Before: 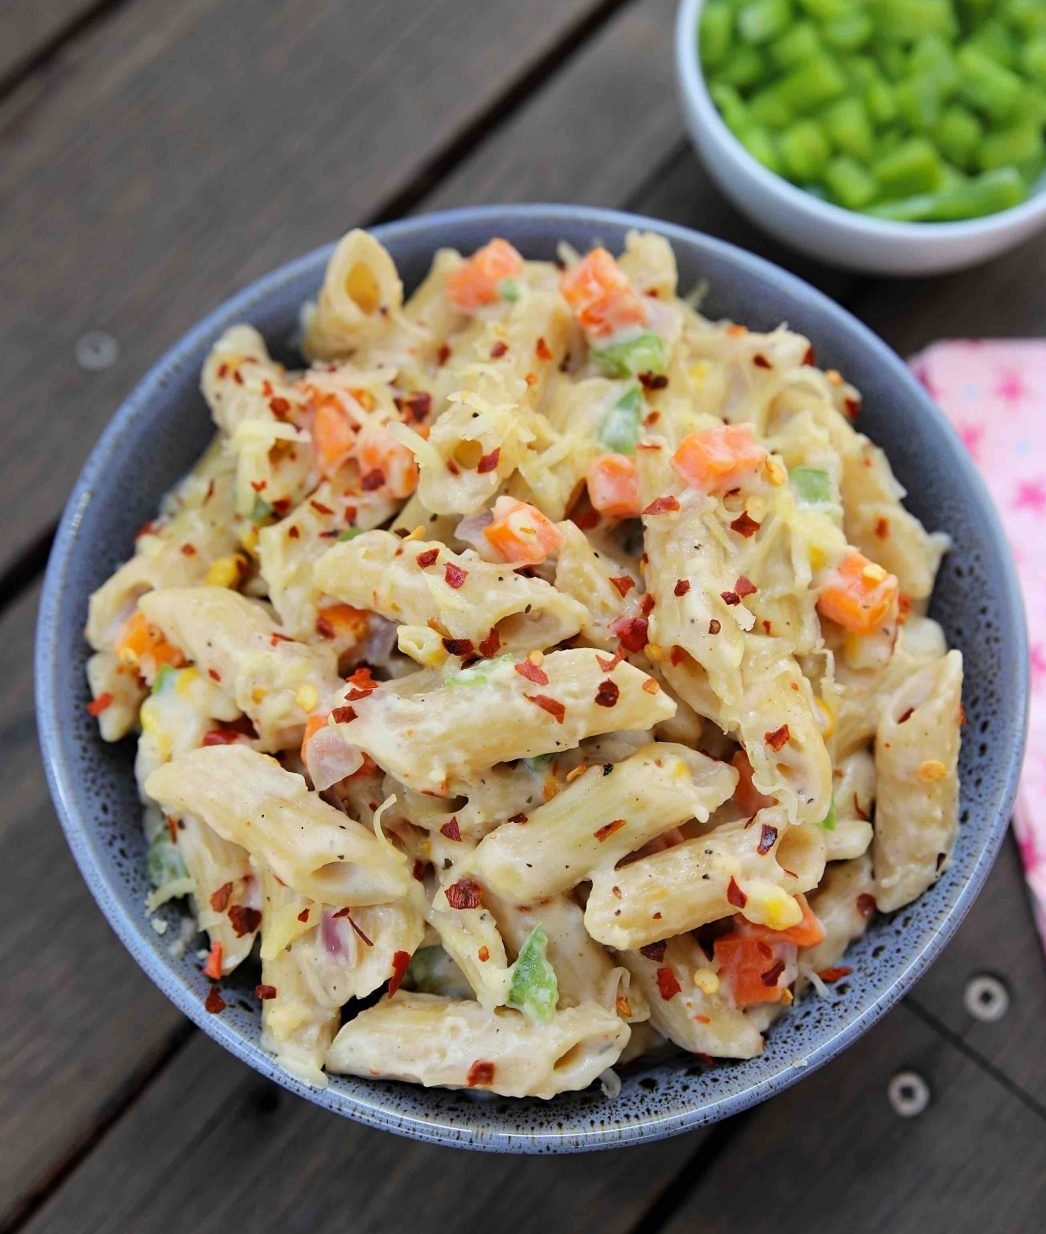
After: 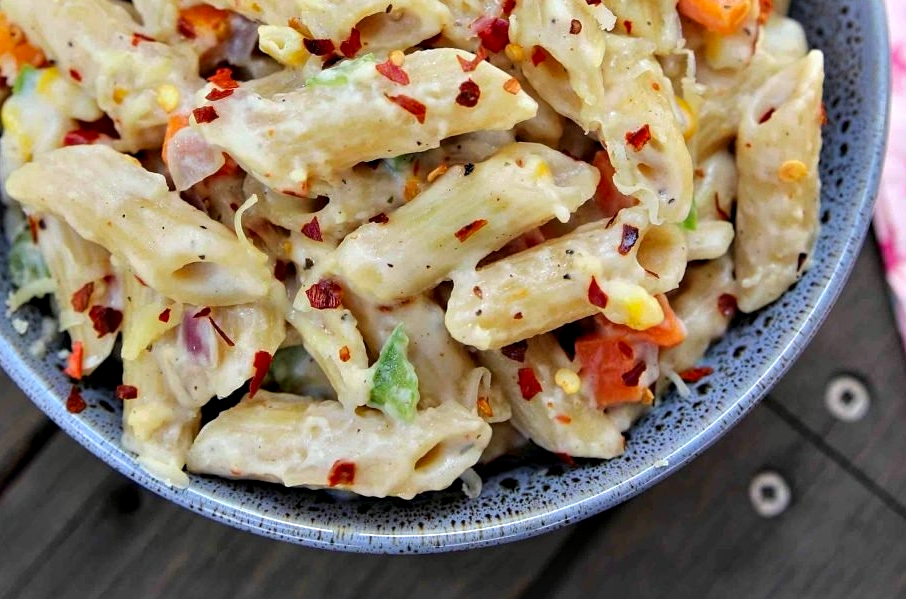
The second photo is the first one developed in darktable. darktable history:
local contrast: highlights 49%, shadows 7%, detail 98%
crop and rotate: left 13.301%, top 48.645%, bottom 2.781%
contrast equalizer: y [[0.6 ×6], [0.55 ×6], [0 ×6], [0 ×6], [0 ×6]]
